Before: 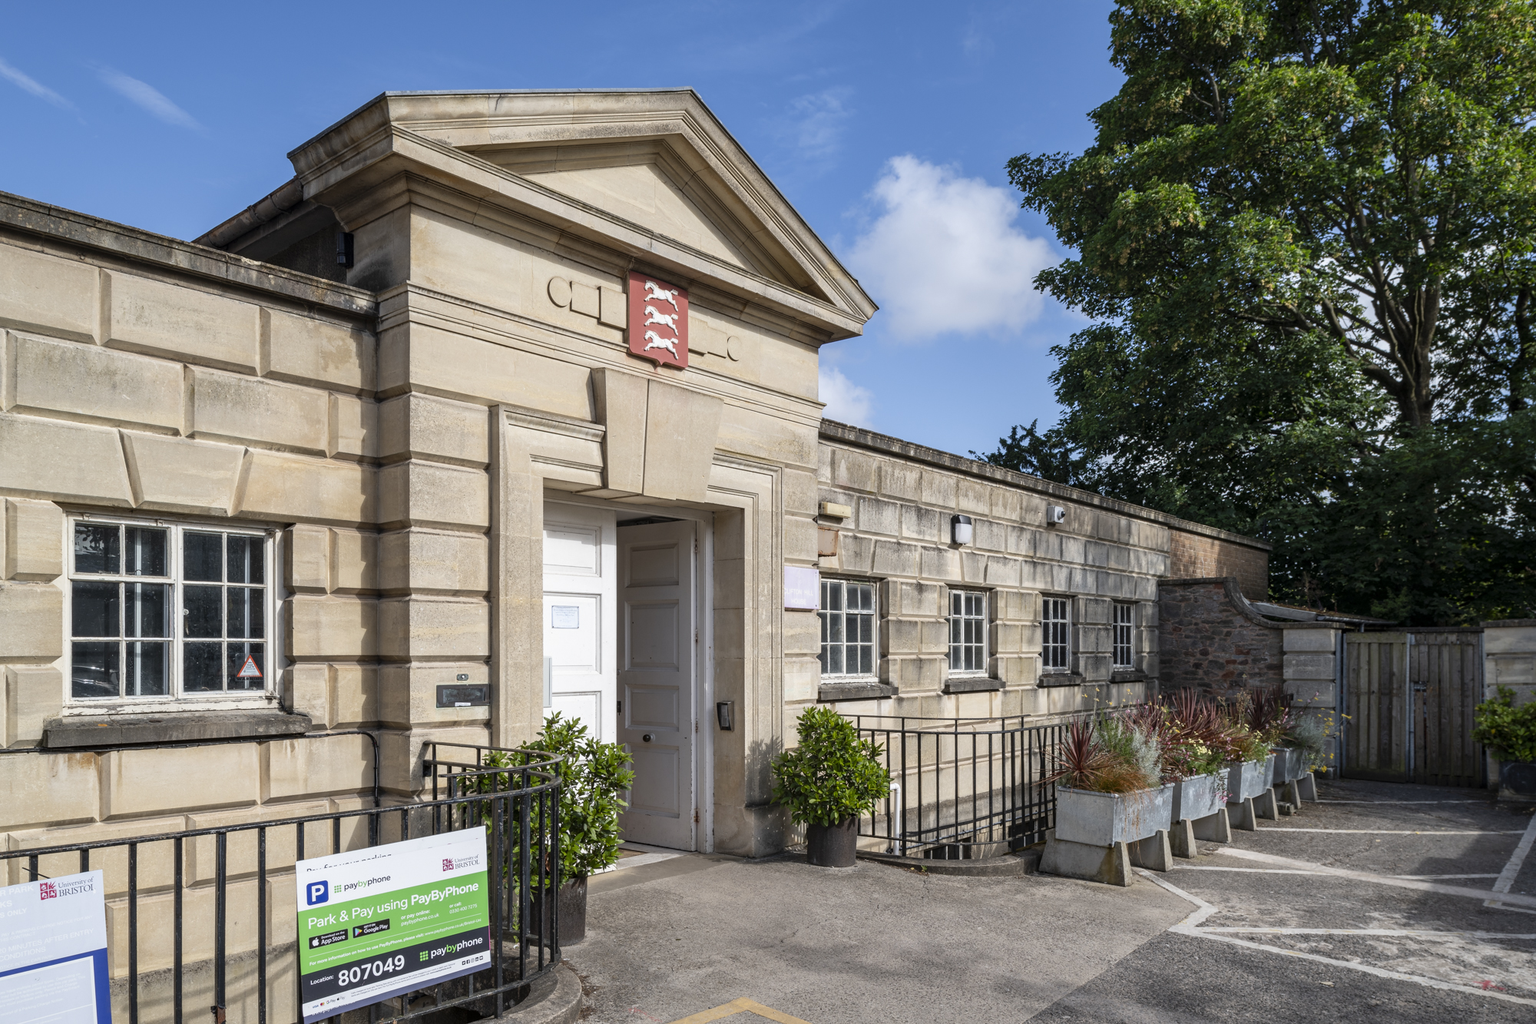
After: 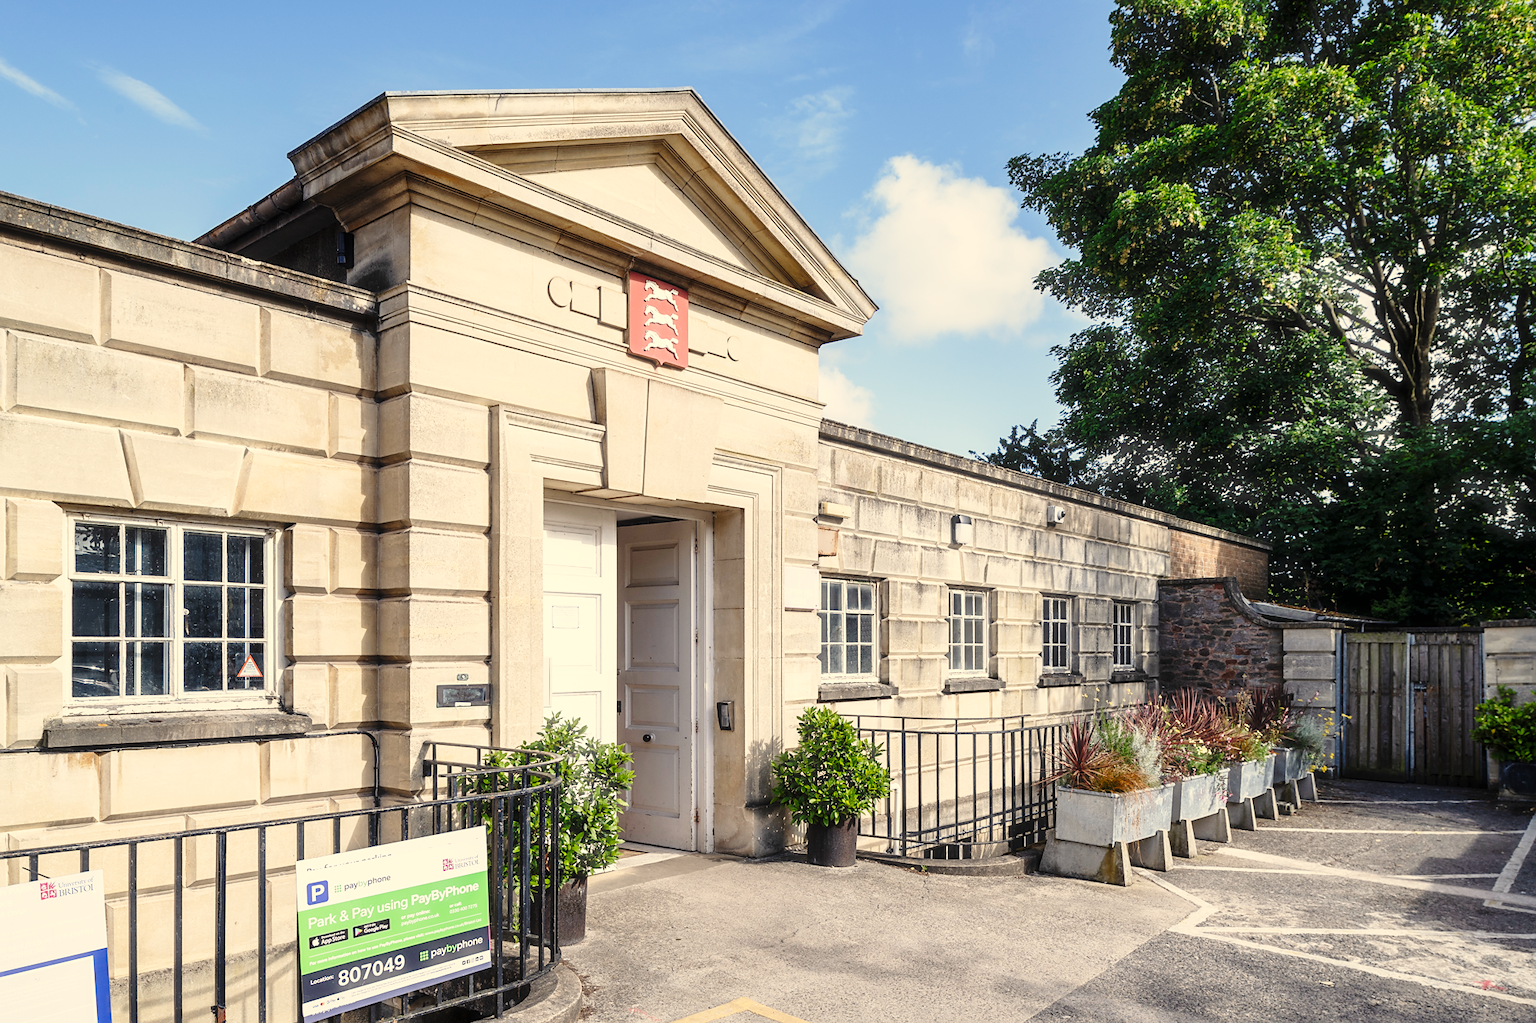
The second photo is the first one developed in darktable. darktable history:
color correction: highlights a* 1.39, highlights b* 17.83
haze removal: strength -0.1, adaptive false
sharpen: radius 1.864, amount 0.398, threshold 1.271
base curve: curves: ch0 [(0, 0) (0.028, 0.03) (0.121, 0.232) (0.46, 0.748) (0.859, 0.968) (1, 1)], preserve colors none
color calibration: illuminant as shot in camera, x 0.358, y 0.373, temperature 4628.91 K
